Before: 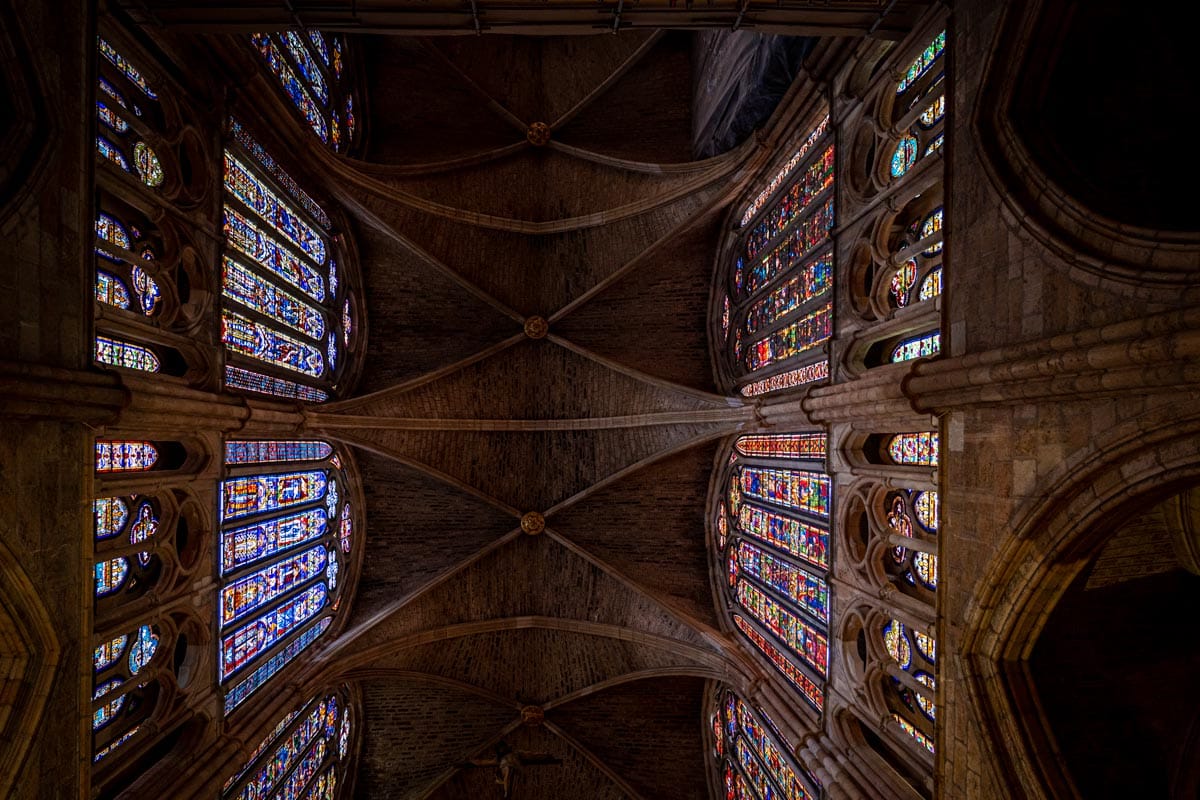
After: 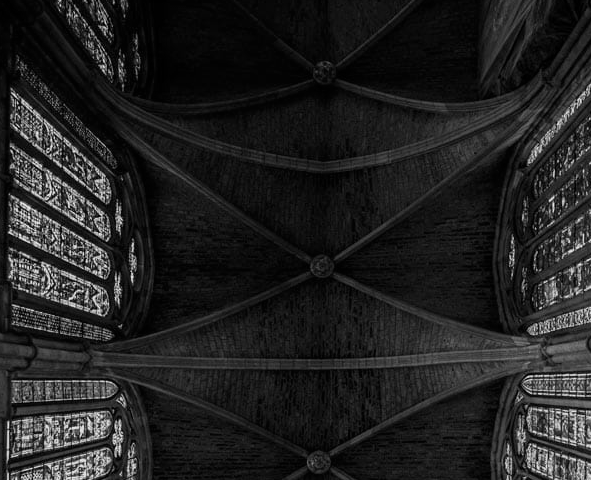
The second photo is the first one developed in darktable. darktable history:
monochrome: a -92.57, b 58.91
crop: left 17.835%, top 7.675%, right 32.881%, bottom 32.213%
